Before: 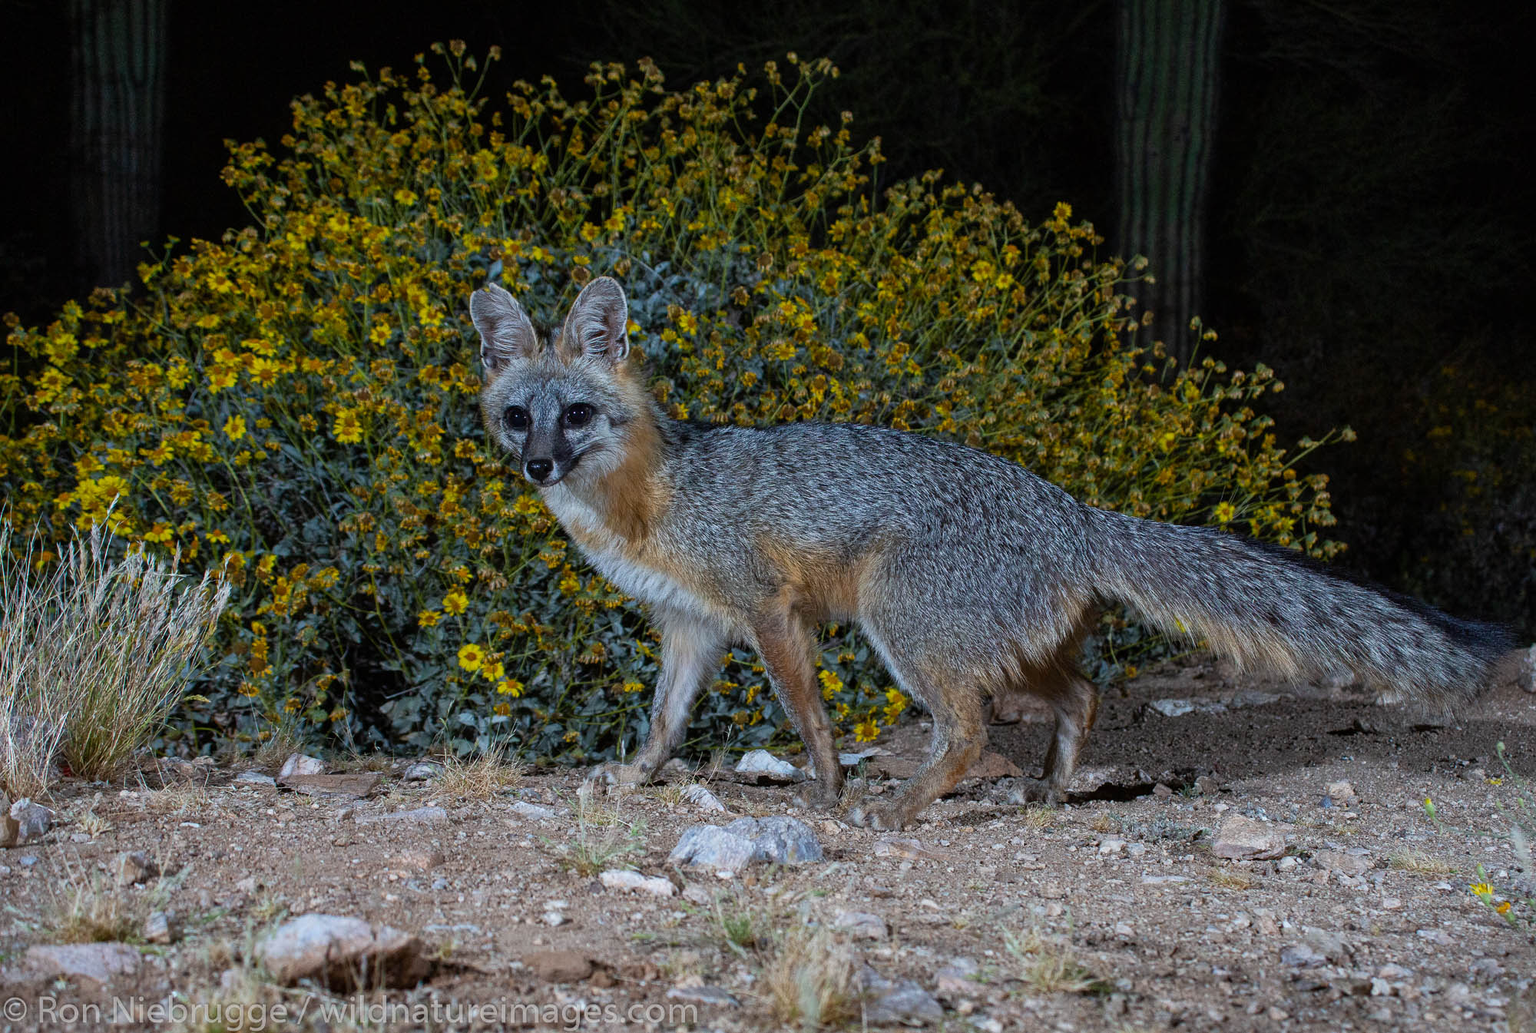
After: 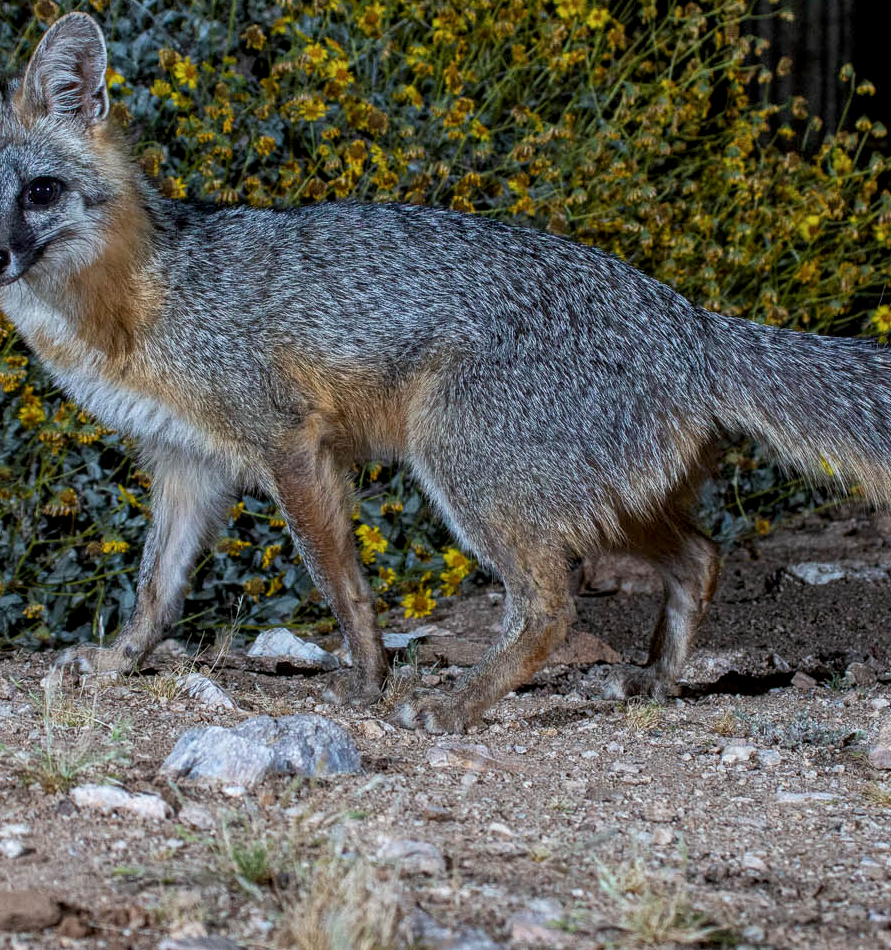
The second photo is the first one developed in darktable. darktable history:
local contrast: detail 130%
crop: left 35.545%, top 25.896%, right 19.904%, bottom 3.416%
